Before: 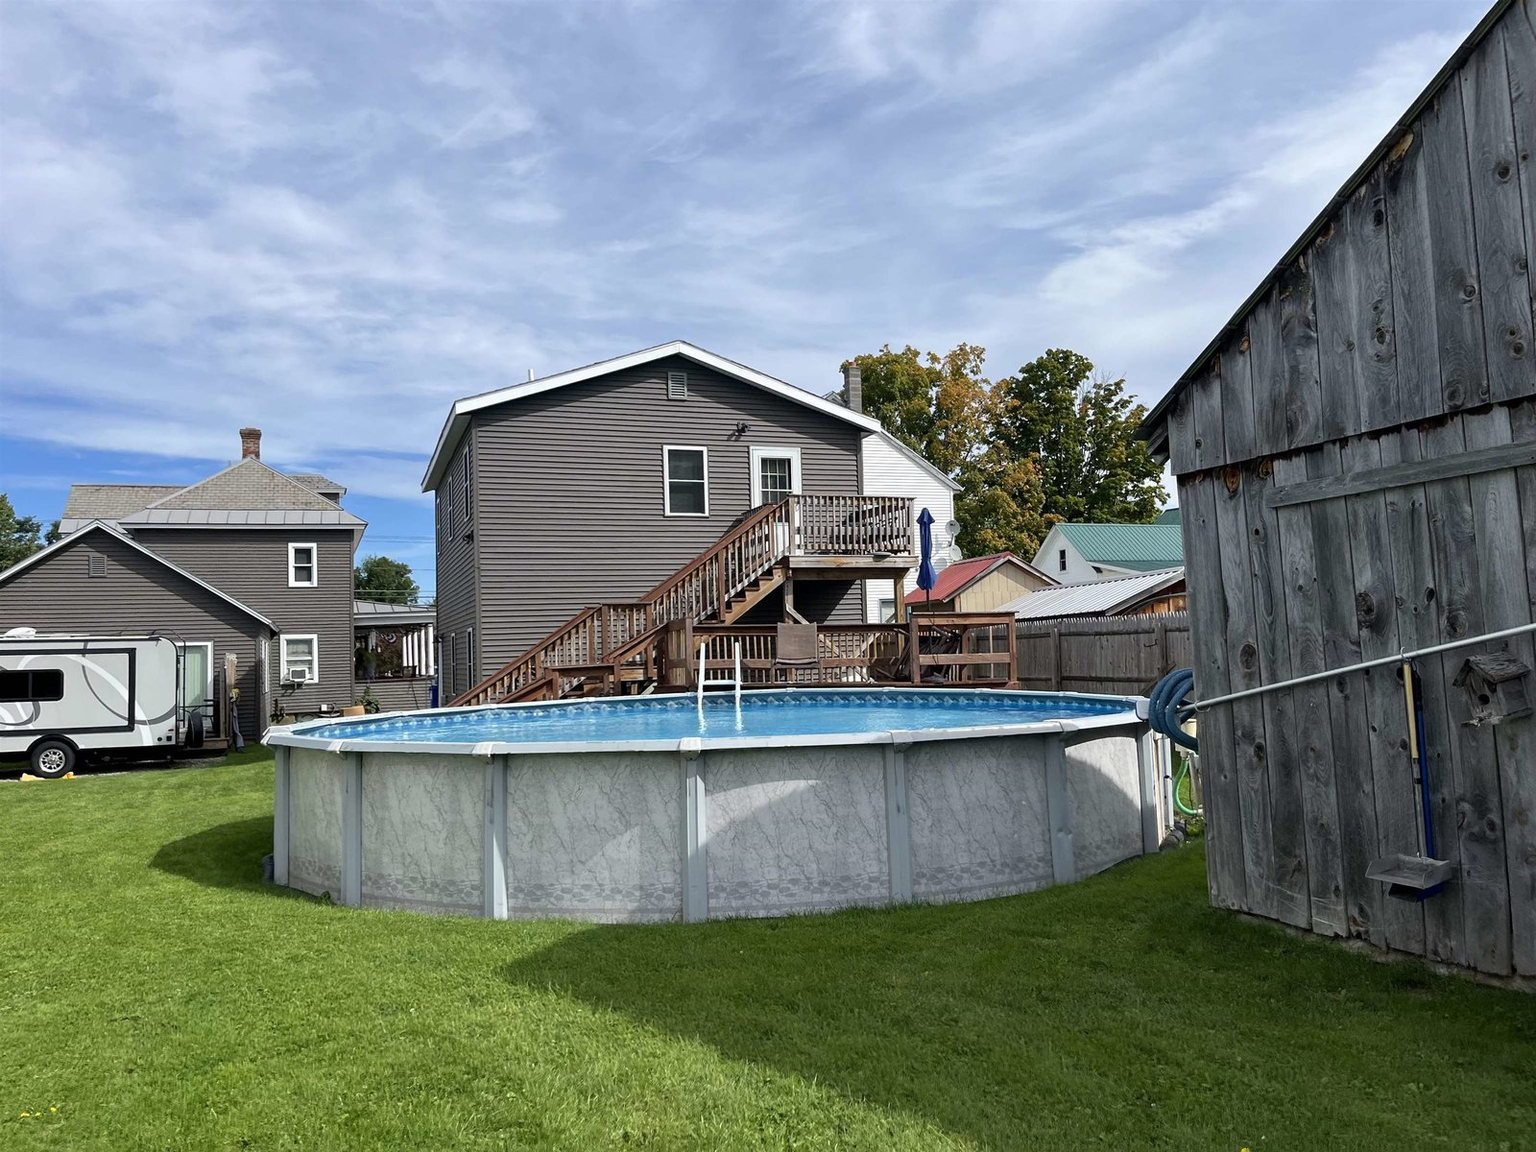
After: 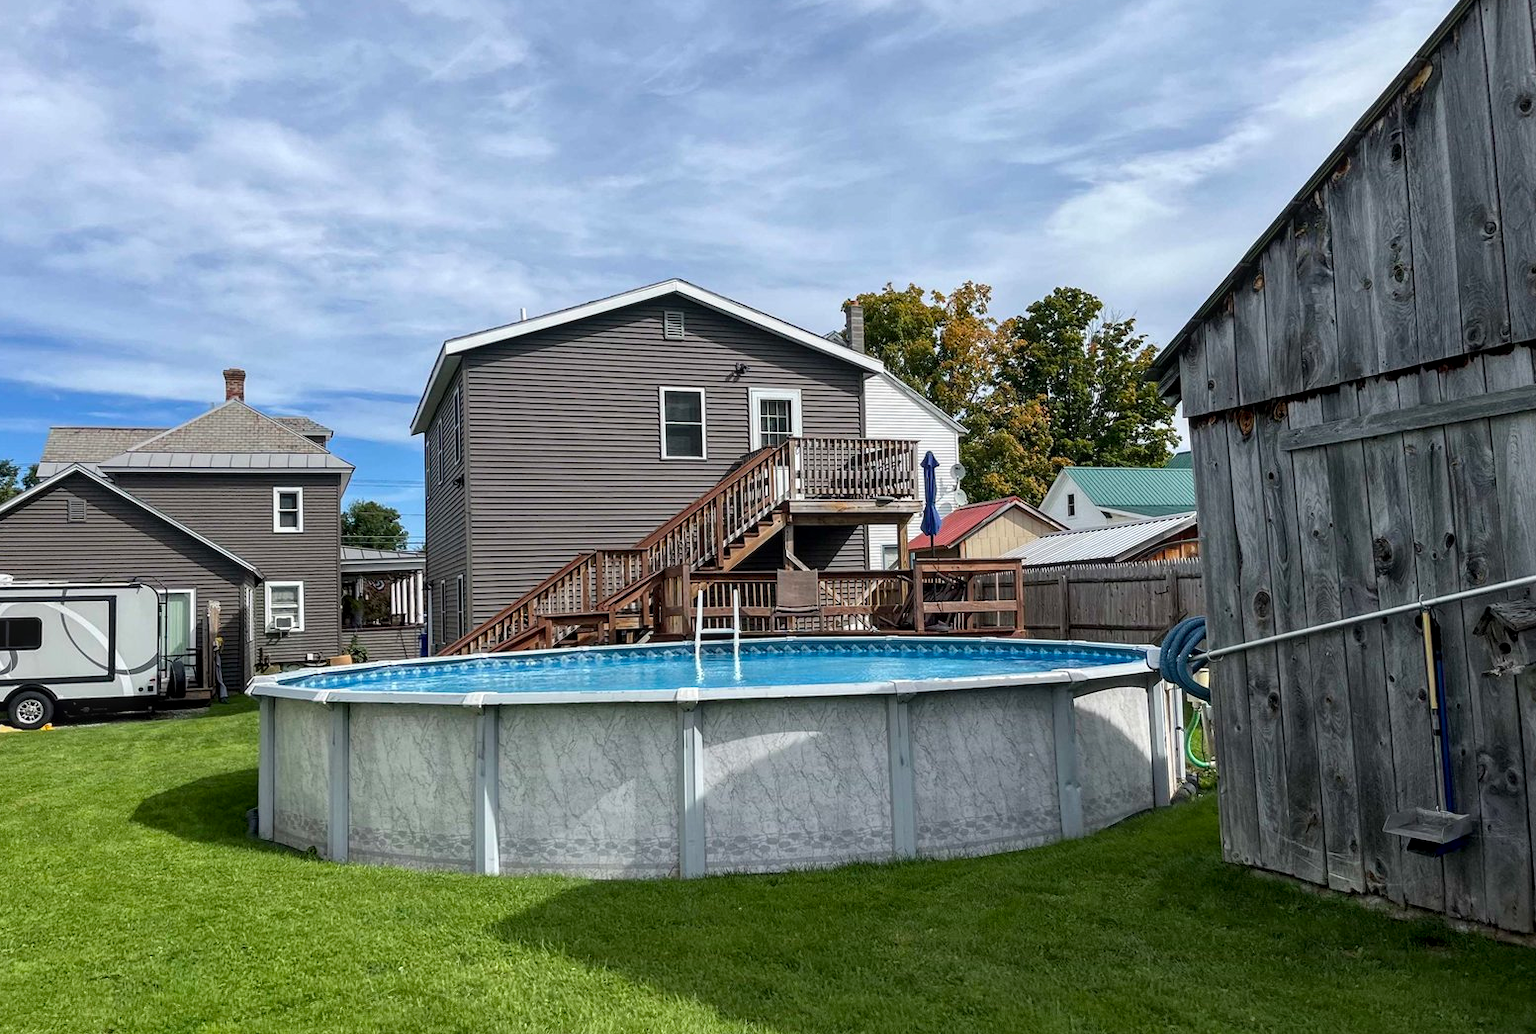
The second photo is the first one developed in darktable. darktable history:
crop: left 1.507%, top 6.147%, right 1.379%, bottom 6.637%
local contrast: on, module defaults
